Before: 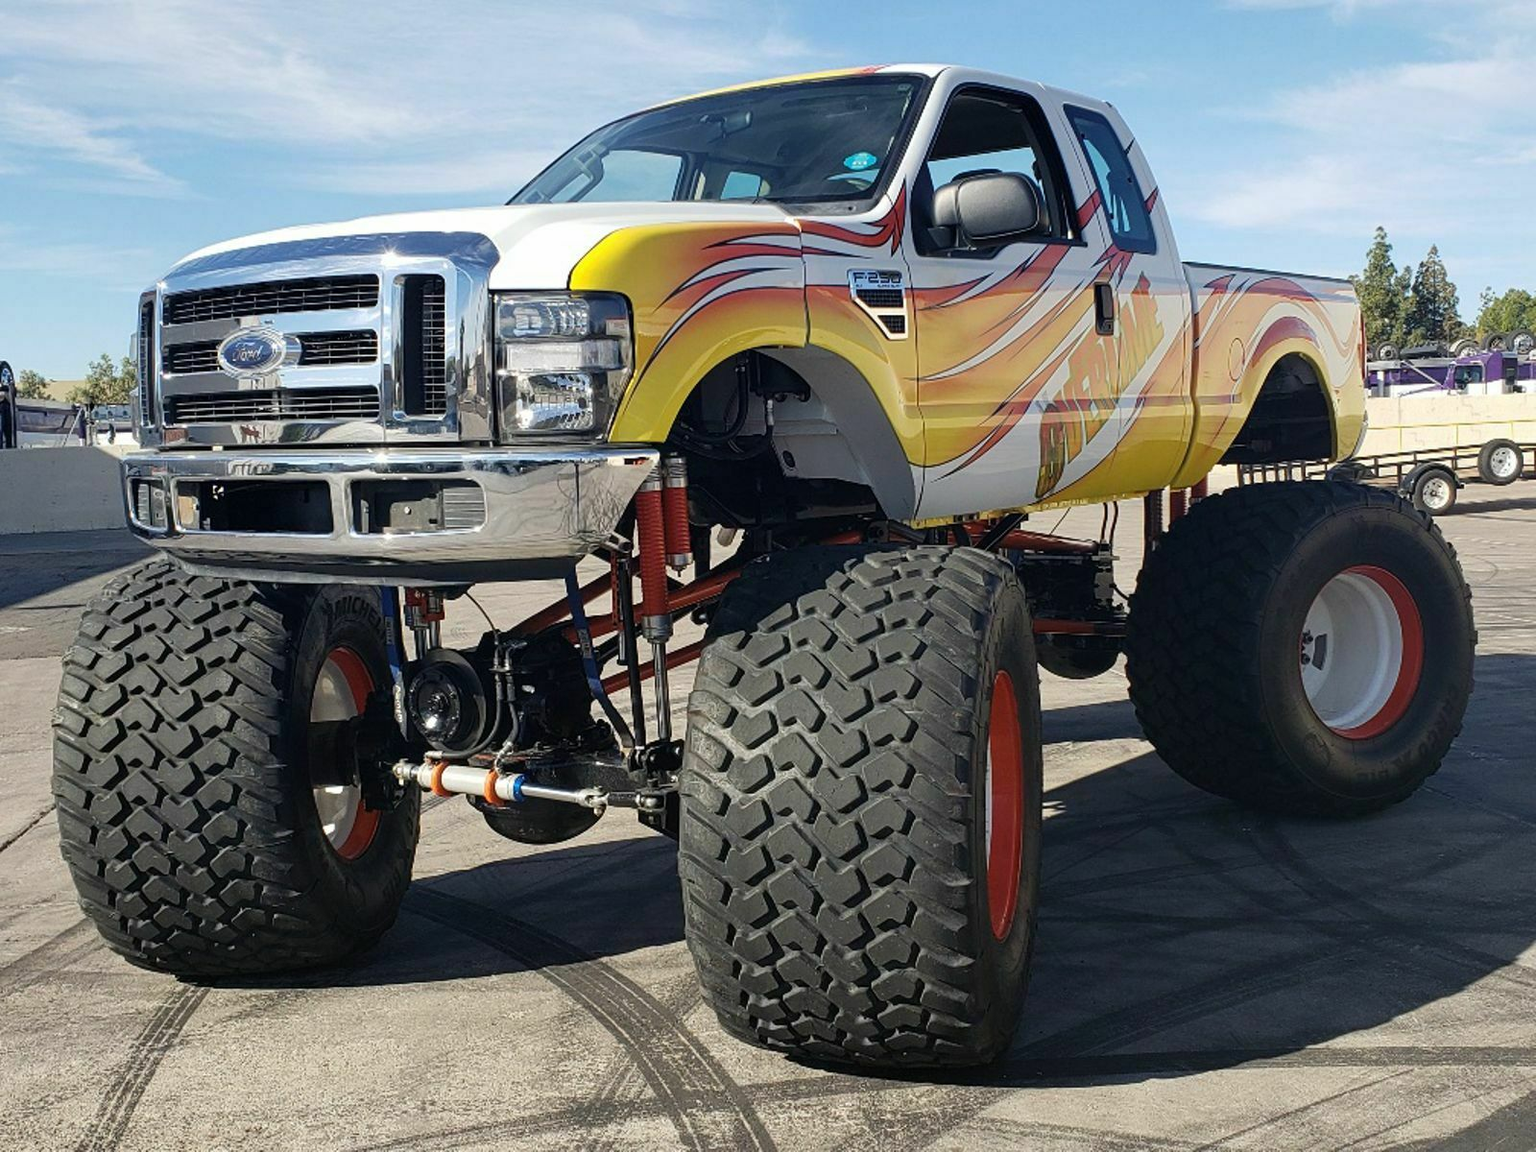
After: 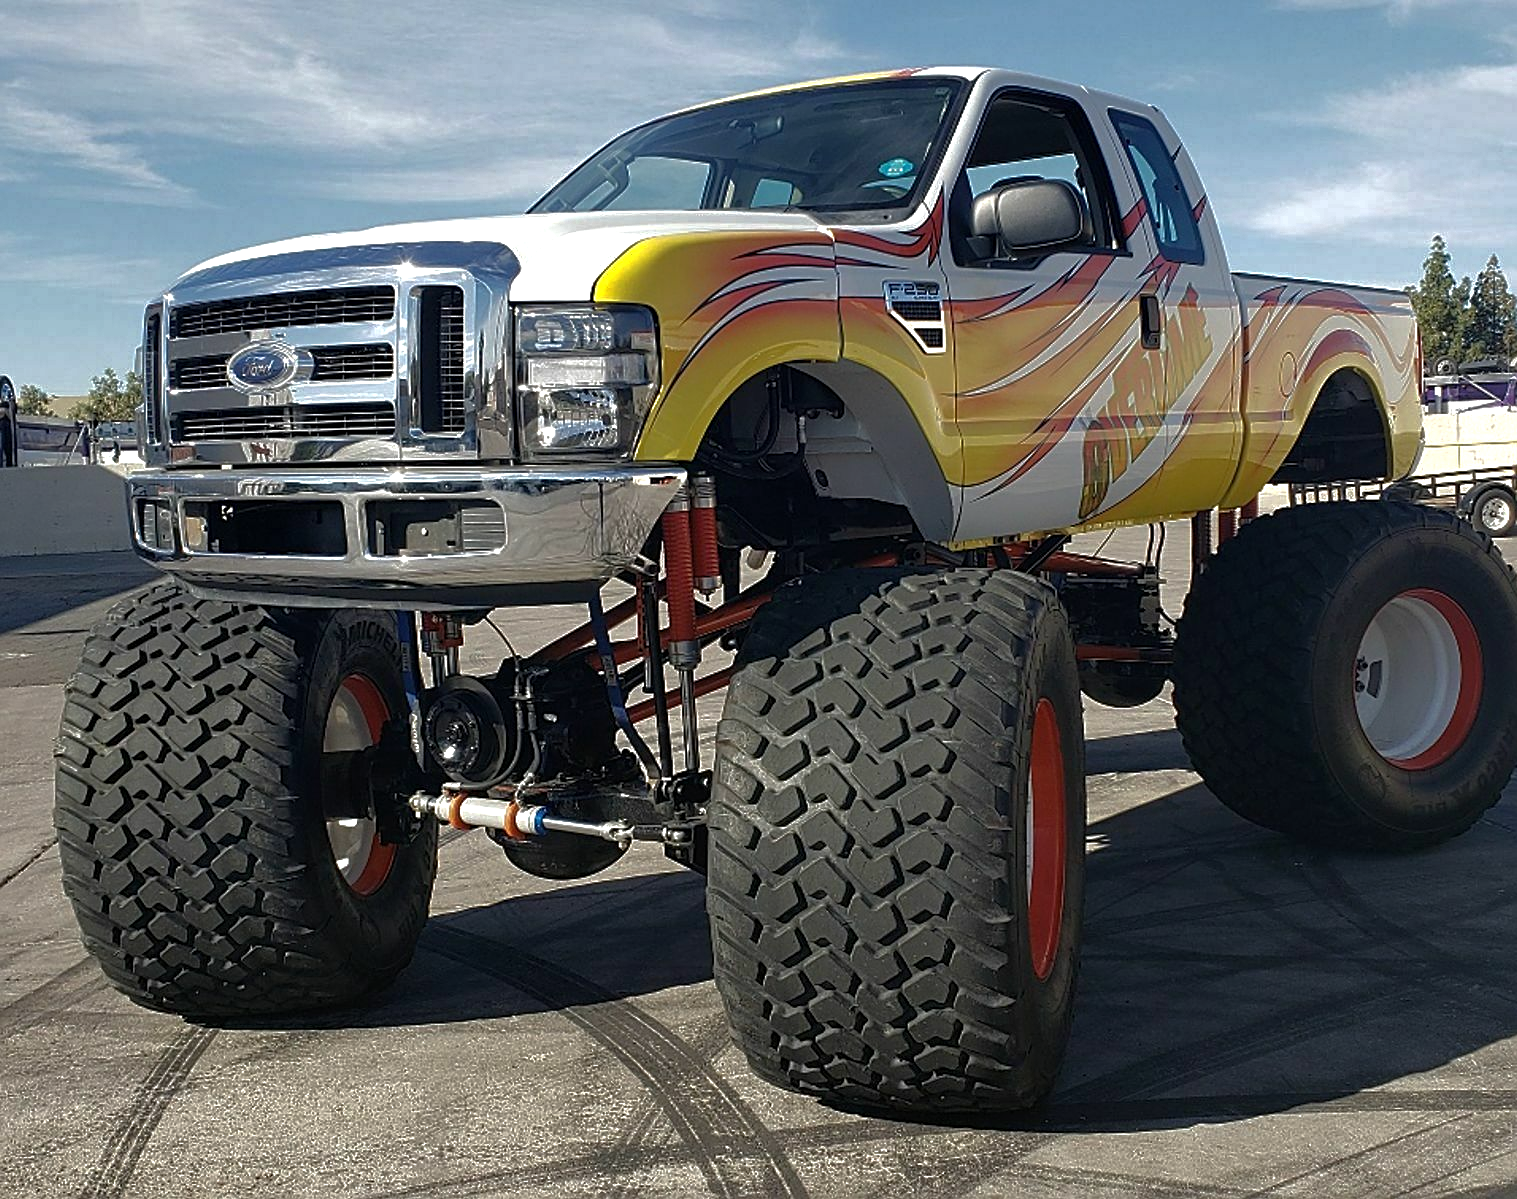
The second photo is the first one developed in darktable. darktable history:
exposure: exposure 0.258 EV, compensate highlight preservation false
sharpen: on, module defaults
crop and rotate: right 5.167%
base curve: curves: ch0 [(0, 0) (0.841, 0.609) (1, 1)]
